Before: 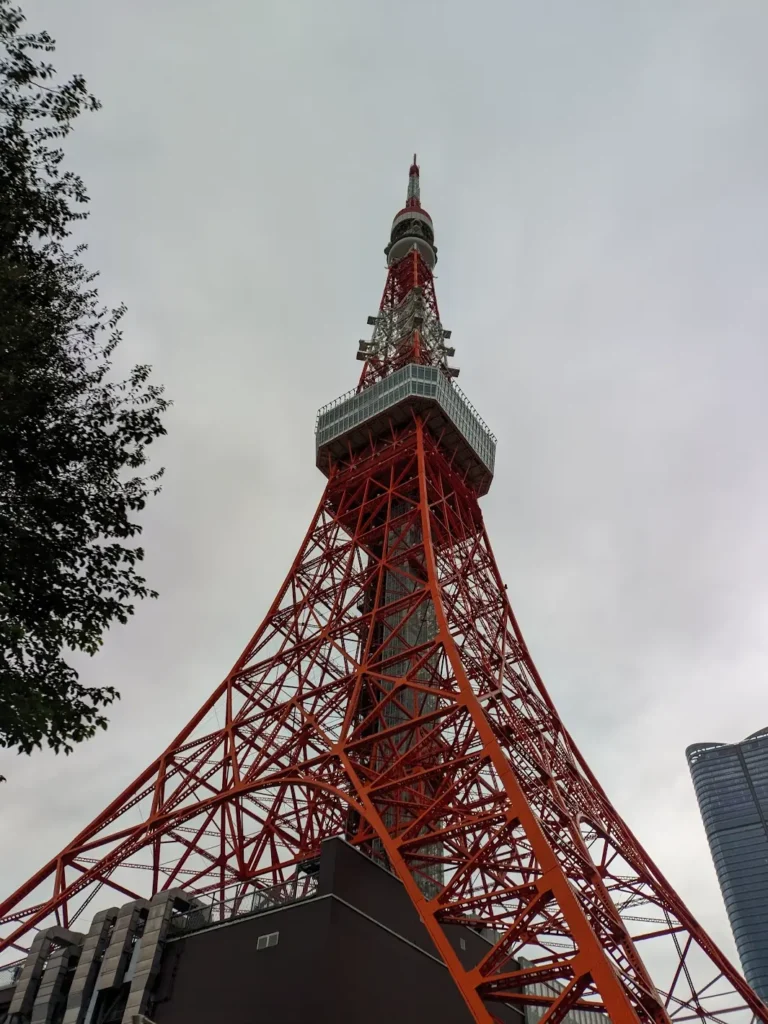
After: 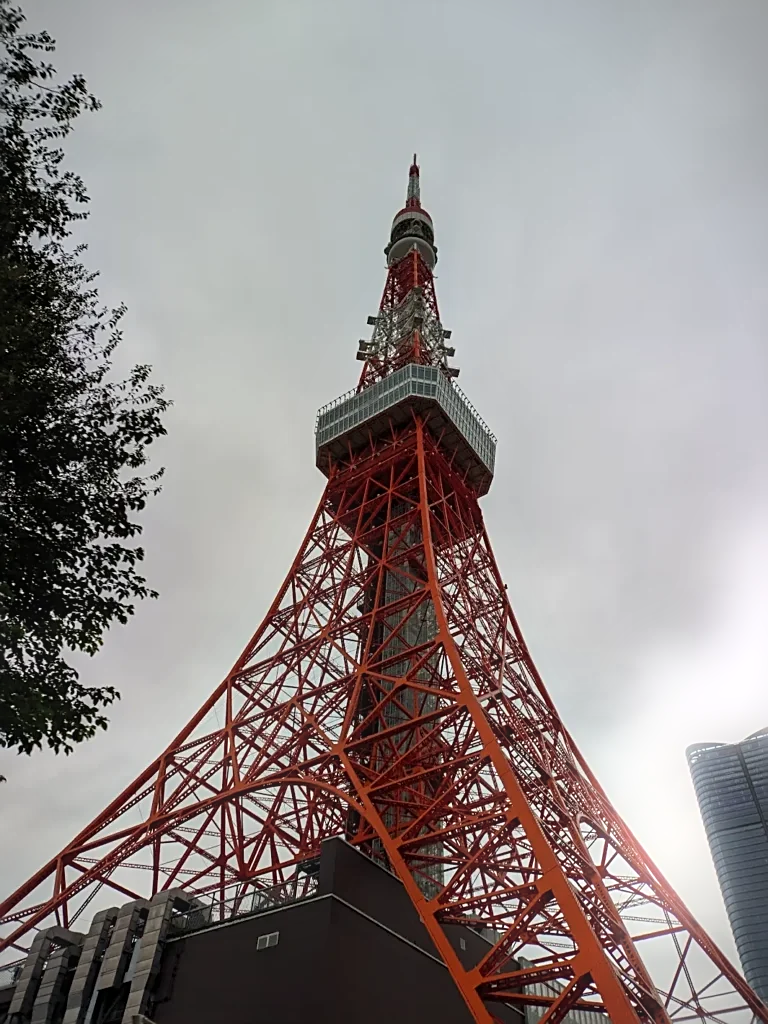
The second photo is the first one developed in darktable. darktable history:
vignetting: fall-off start 100%, fall-off radius 64.94%, automatic ratio true, unbound false
local contrast: mode bilateral grid, contrast 15, coarseness 36, detail 105%, midtone range 0.2
bloom: size 5%, threshold 95%, strength 15%
sharpen: on, module defaults
